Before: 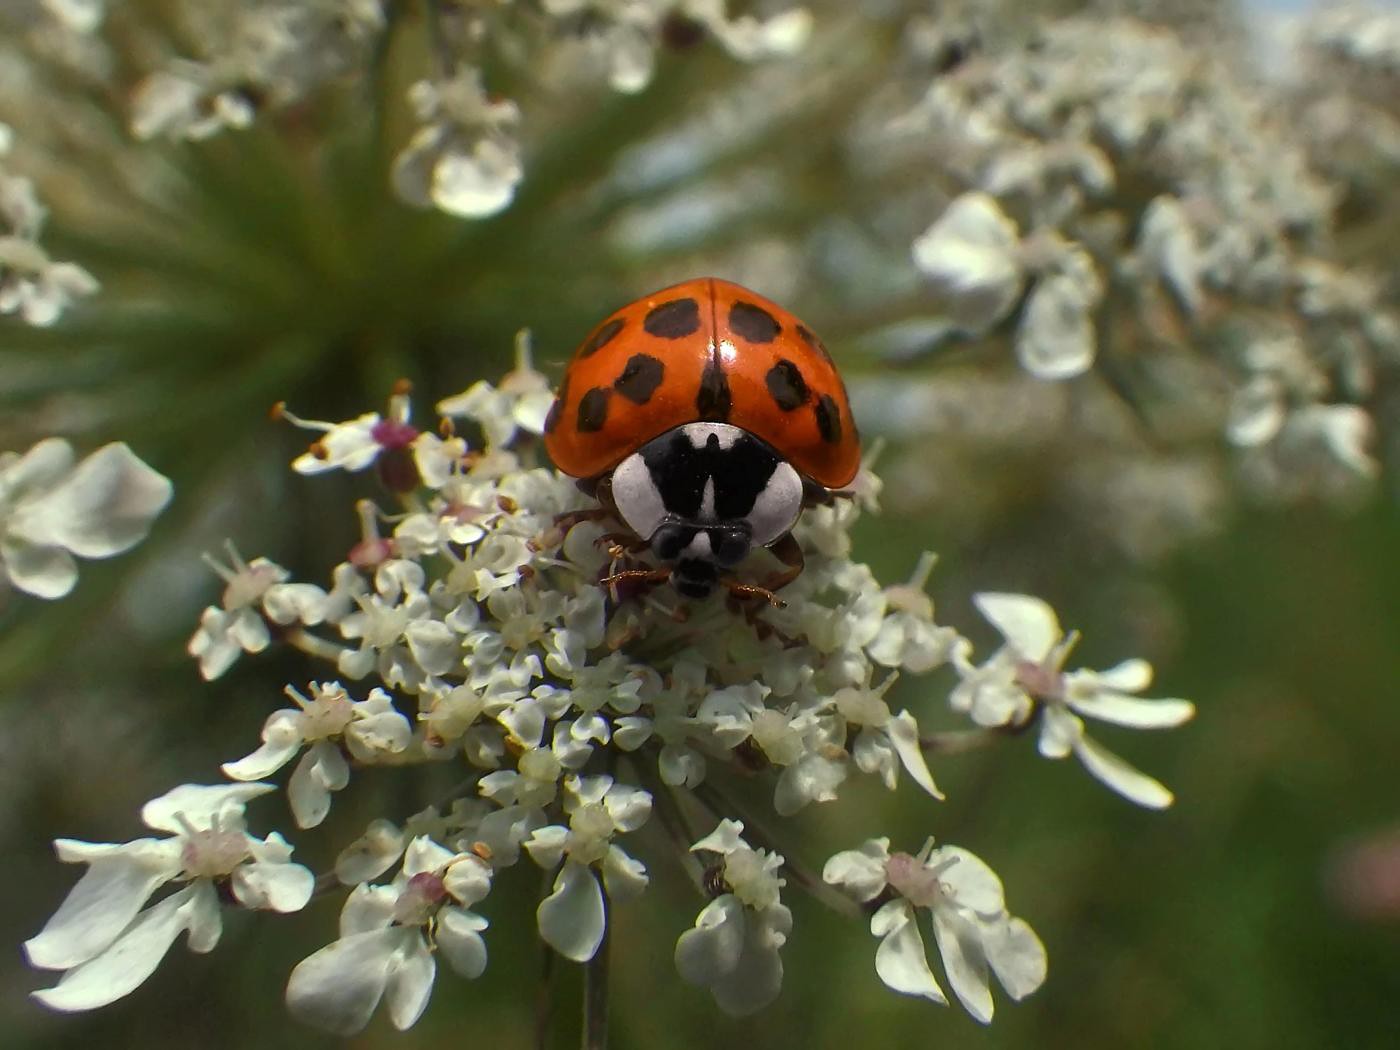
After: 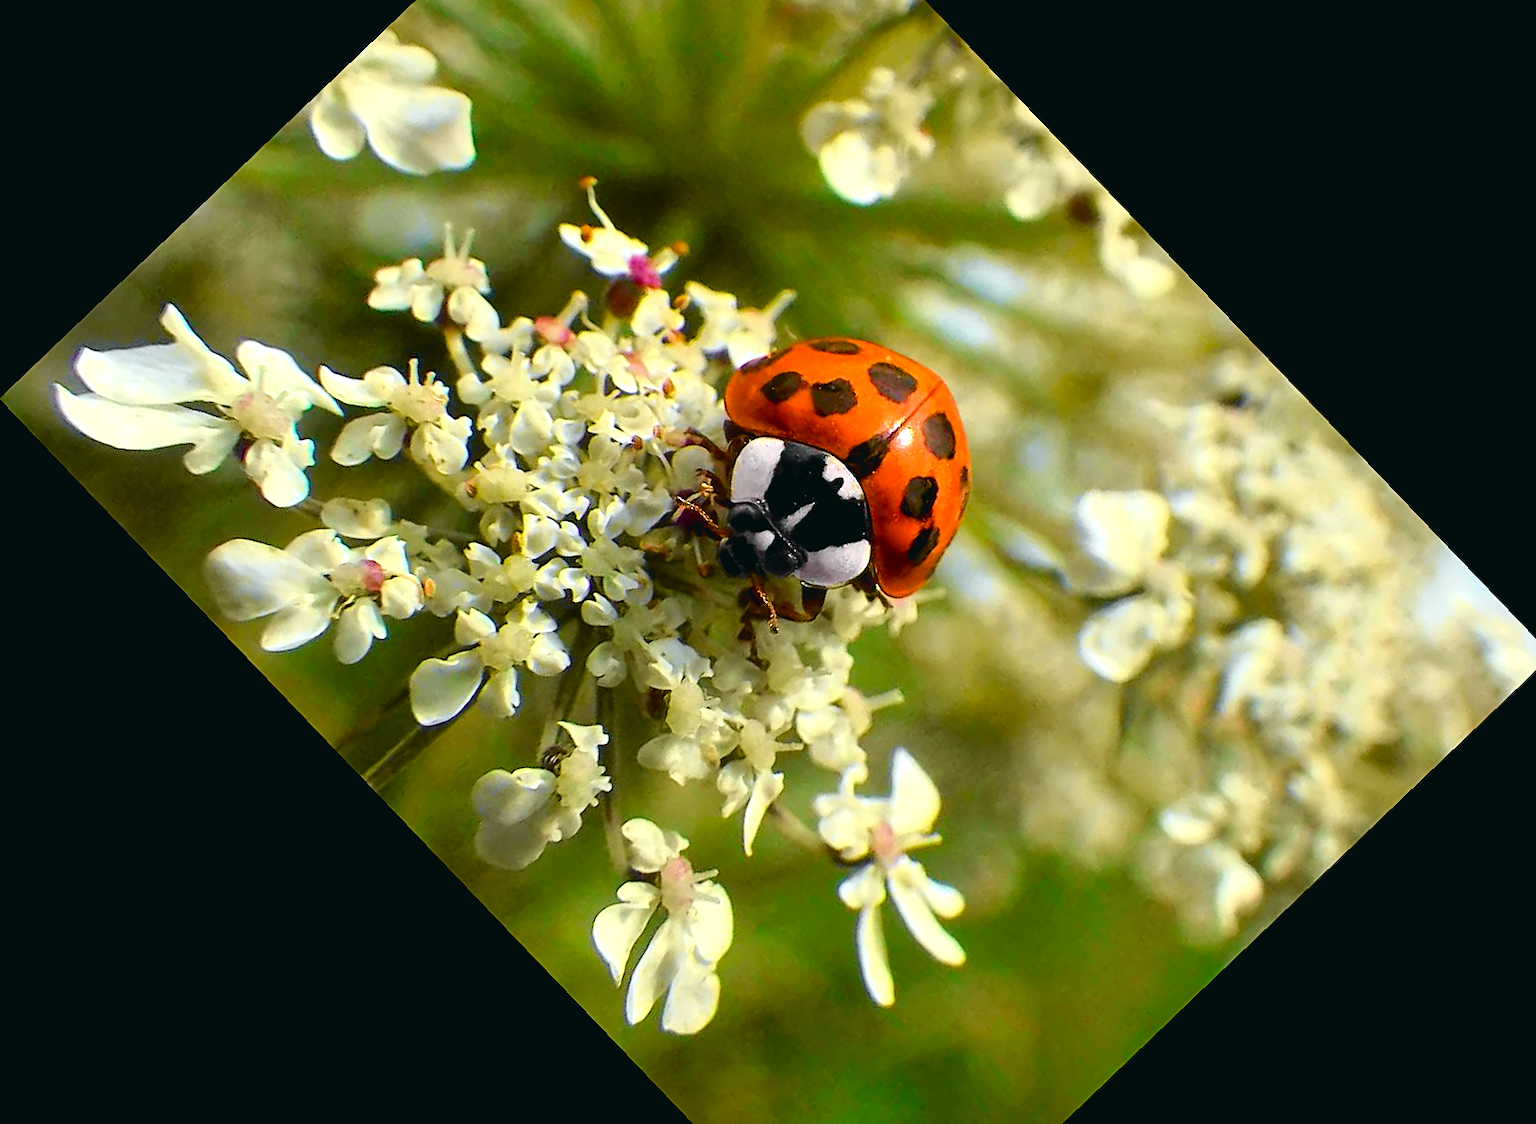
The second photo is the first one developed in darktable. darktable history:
exposure: exposure 0.636 EV, compensate highlight preservation false
crop and rotate: angle -46.26°, top 16.234%, right 0.912%, bottom 11.704%
tone curve: curves: ch0 [(0.001, 0.029) (0.084, 0.074) (0.162, 0.165) (0.304, 0.382) (0.466, 0.576) (0.654, 0.741) (0.848, 0.906) (0.984, 0.963)]; ch1 [(0, 0) (0.34, 0.235) (0.46, 0.46) (0.515, 0.502) (0.553, 0.567) (0.764, 0.815) (1, 1)]; ch2 [(0, 0) (0.44, 0.458) (0.479, 0.492) (0.524, 0.507) (0.547, 0.579) (0.673, 0.712) (1, 1)], color space Lab, independent channels, preserve colors none
sharpen: on, module defaults
color balance rgb: global offset › luminance -0.51%, perceptual saturation grading › global saturation 27.53%, perceptual saturation grading › highlights -25%, perceptual saturation grading › shadows 25%, perceptual brilliance grading › highlights 6.62%, perceptual brilliance grading › mid-tones 17.07%, perceptual brilliance grading › shadows -5.23%
